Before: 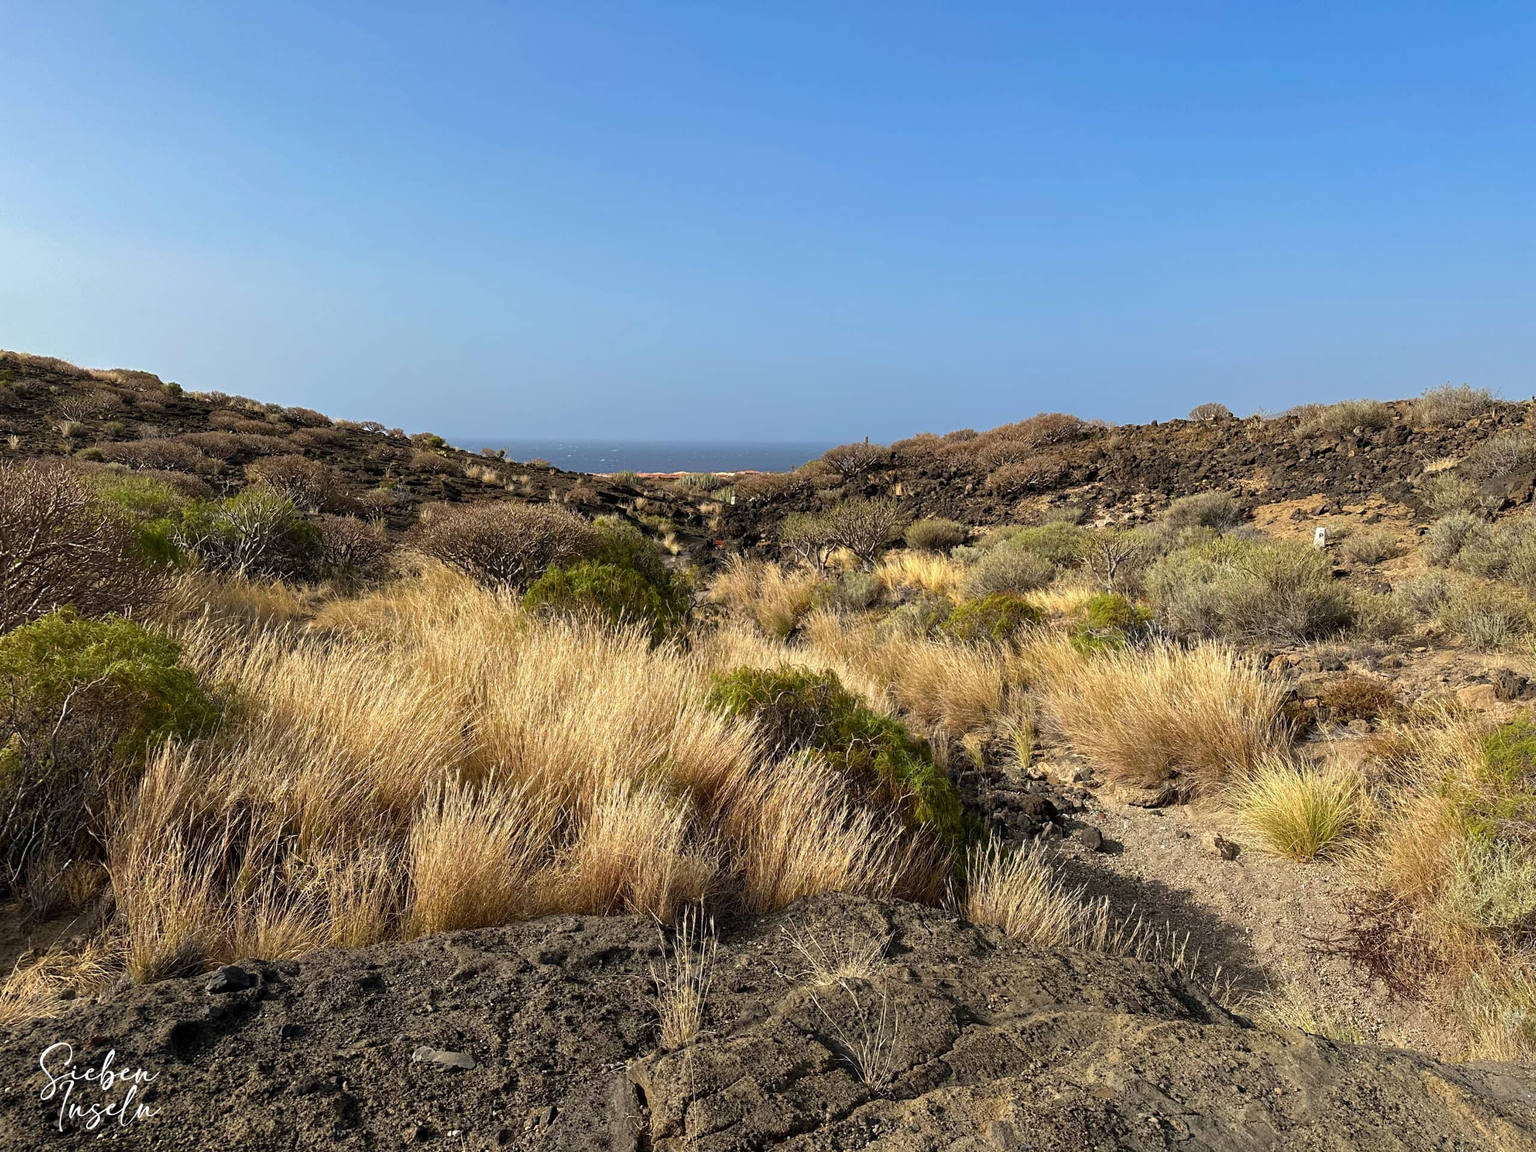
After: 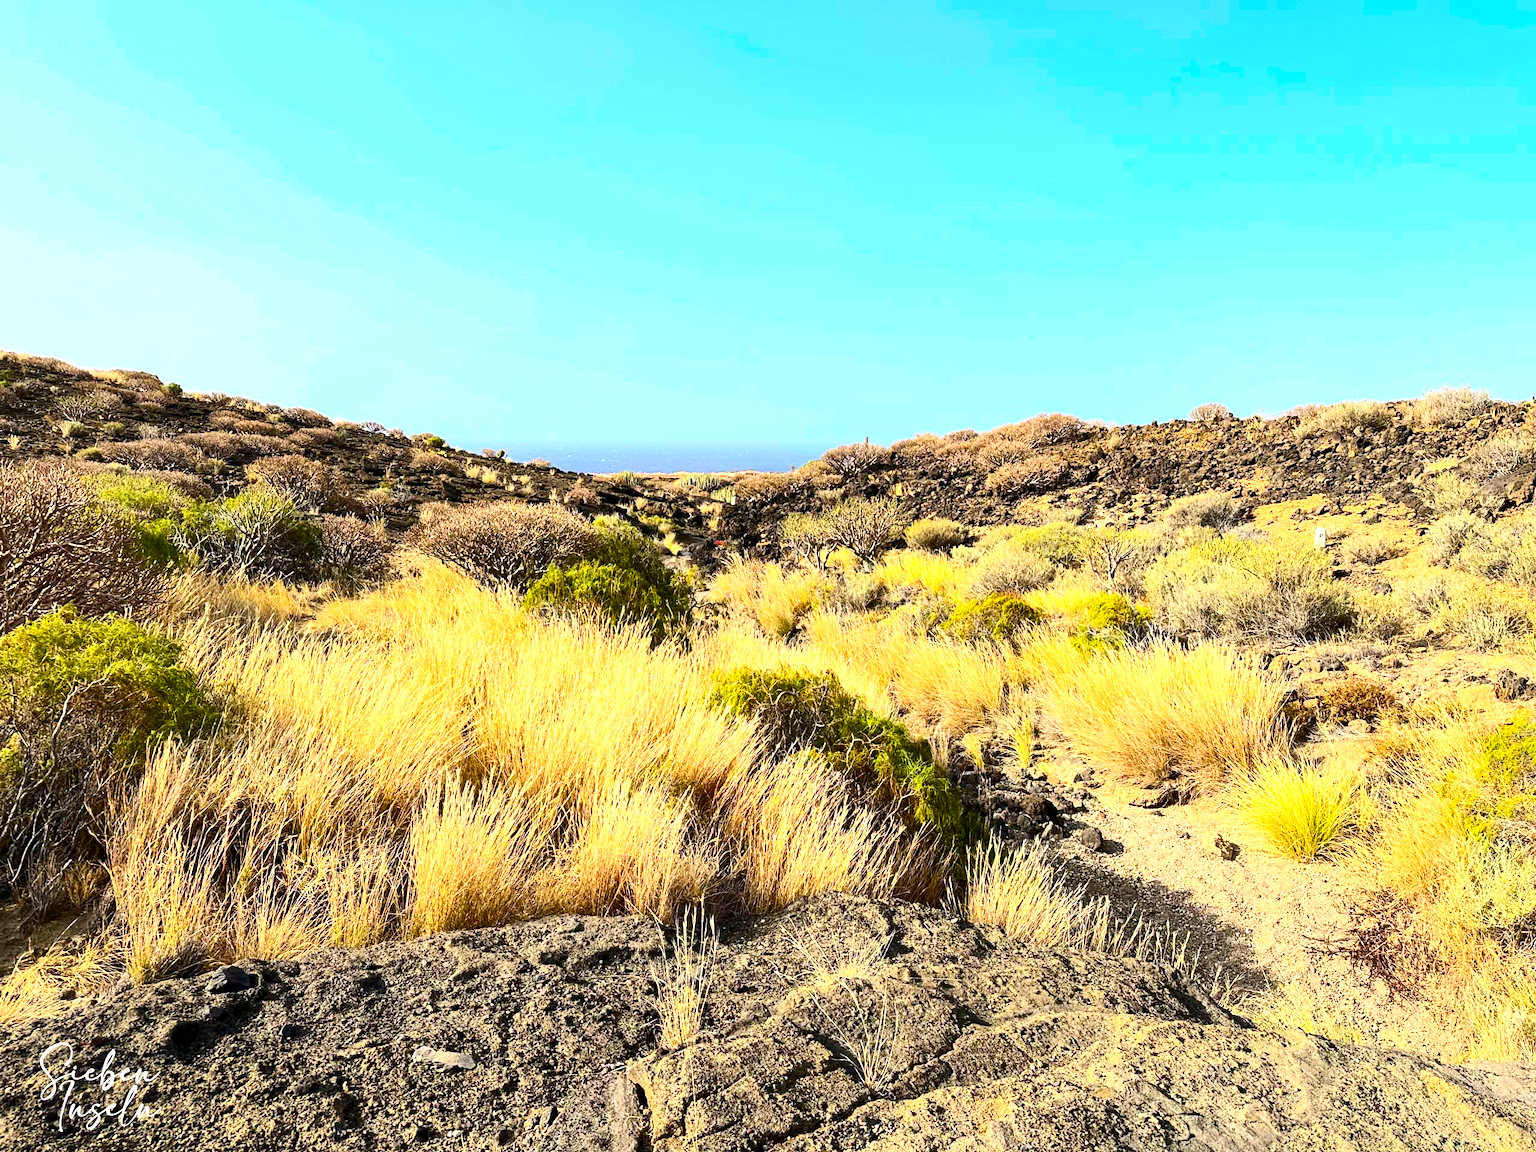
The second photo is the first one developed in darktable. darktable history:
contrast brightness saturation: contrast 0.372, brightness 0.114
color balance rgb: linear chroma grading › shadows -8.545%, linear chroma grading › global chroma 9.983%, perceptual saturation grading › global saturation 10.581%, global vibrance 30.891%
exposure: black level correction 0.001, exposure 1.13 EV, compensate highlight preservation false
shadows and highlights: shadows 51.96, highlights -28.77, soften with gaussian
